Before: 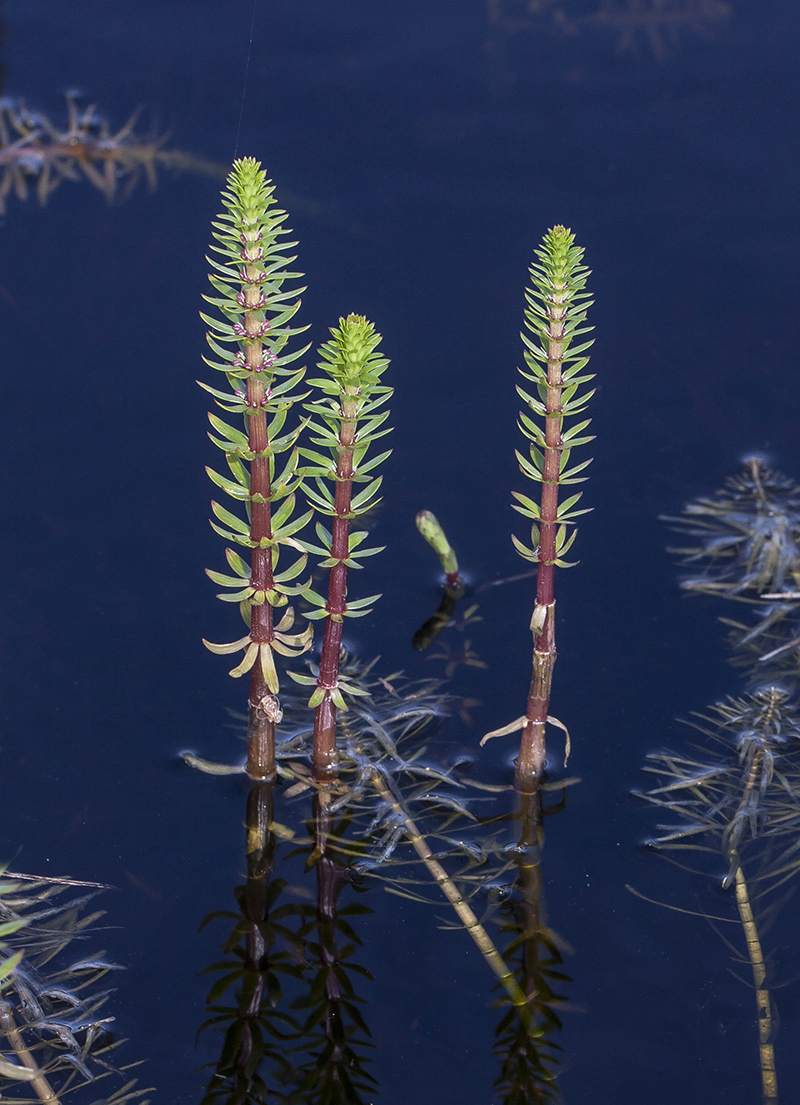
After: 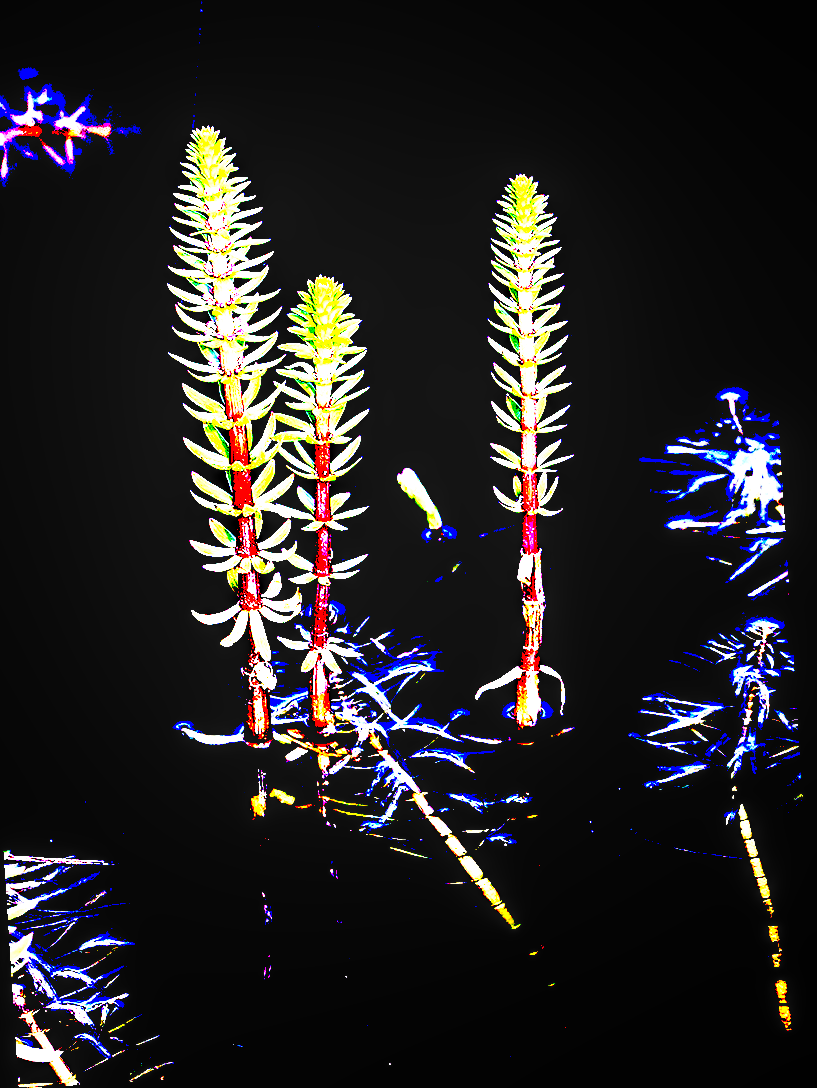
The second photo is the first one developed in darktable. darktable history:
exposure: black level correction 0.099, exposure 3.087 EV, compensate highlight preservation false
crop and rotate: angle 3.67°, left 5.963%, top 5.68%
tone curve: curves: ch0 [(0, 0) (0.004, 0) (0.133, 0.071) (0.341, 0.453) (0.839, 0.922) (1, 1)], preserve colors none
local contrast: highlights 17%, detail 185%
